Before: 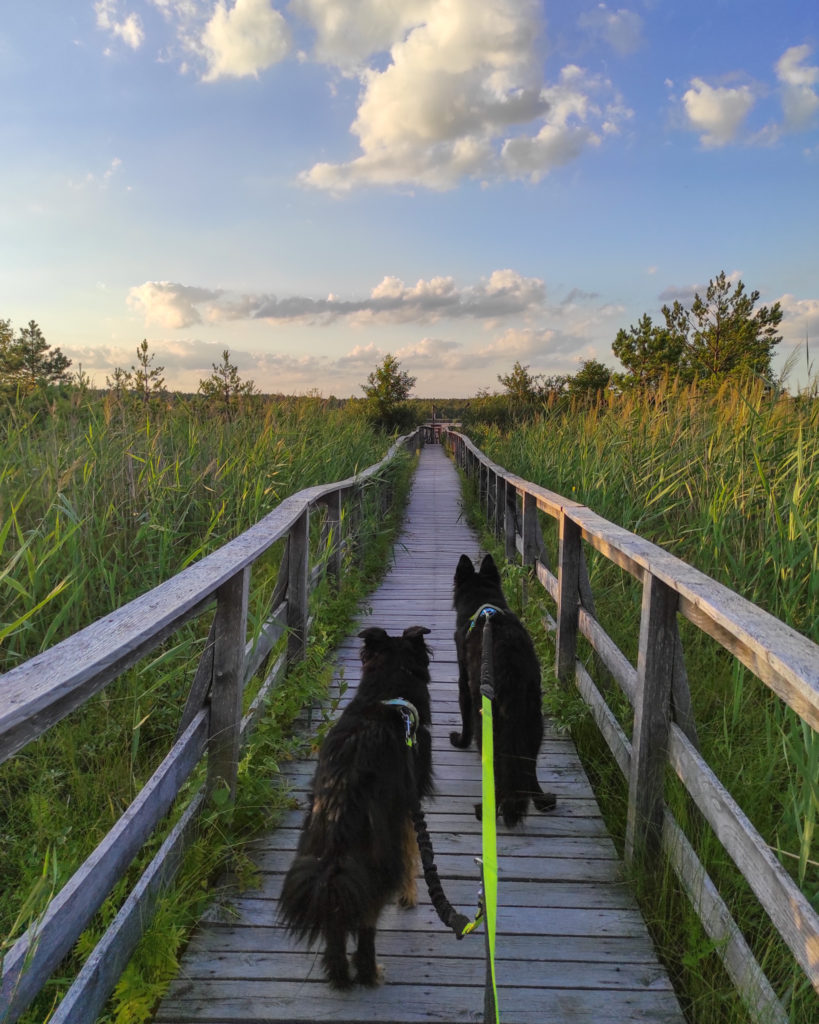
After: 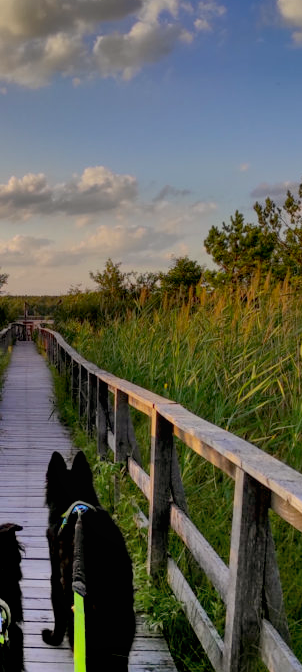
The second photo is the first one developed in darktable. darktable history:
crop and rotate: left 49.936%, top 10.094%, right 13.136%, bottom 24.256%
exposure: black level correction 0.016, exposure -0.009 EV, compensate highlight preservation false
shadows and highlights: shadows 80.73, white point adjustment -9.07, highlights -61.46, soften with gaussian
bloom: size 5%, threshold 95%, strength 15%
white balance: emerald 1
color balance: mode lift, gamma, gain (sRGB), lift [1, 0.99, 1.01, 0.992], gamma [1, 1.037, 0.974, 0.963]
local contrast: mode bilateral grid, contrast 100, coarseness 100, detail 91%, midtone range 0.2
